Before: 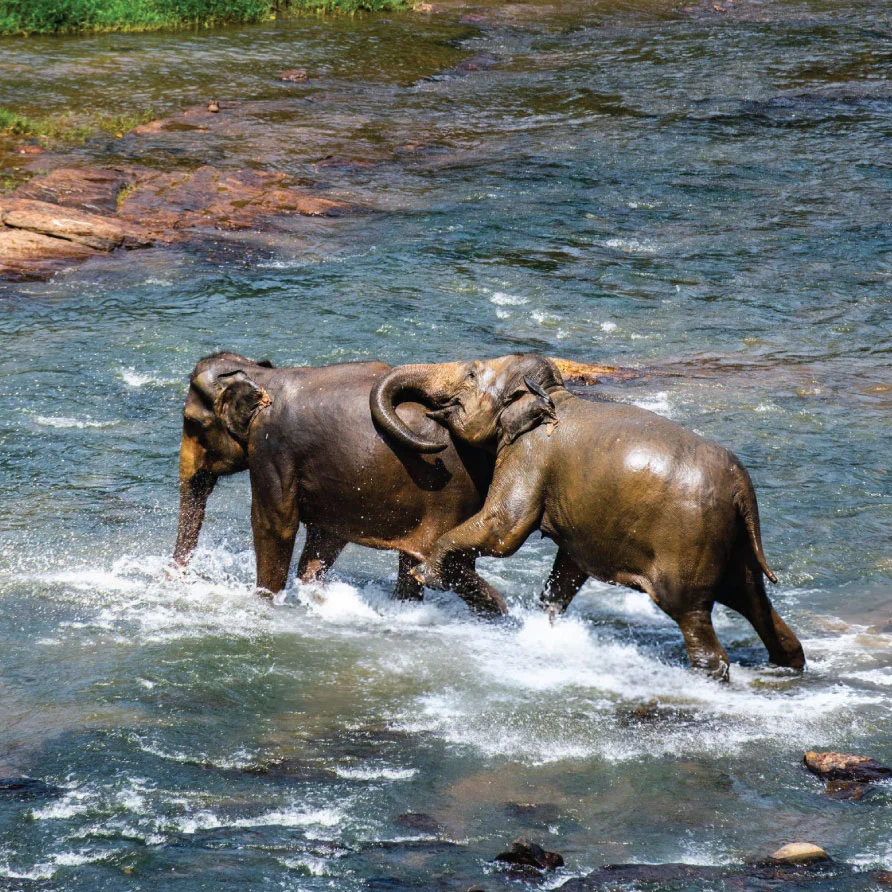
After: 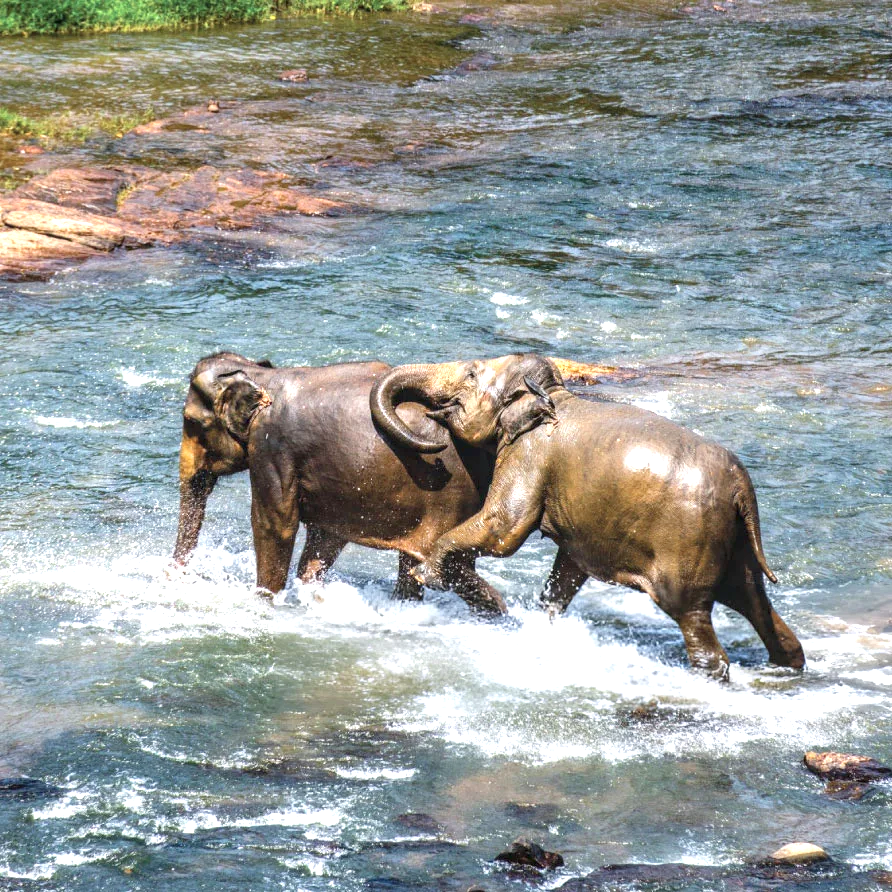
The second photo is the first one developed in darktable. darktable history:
exposure: black level correction 0, exposure 1.125 EV, compensate exposure bias true, compensate highlight preservation false
color balance: contrast -15%
local contrast: on, module defaults
